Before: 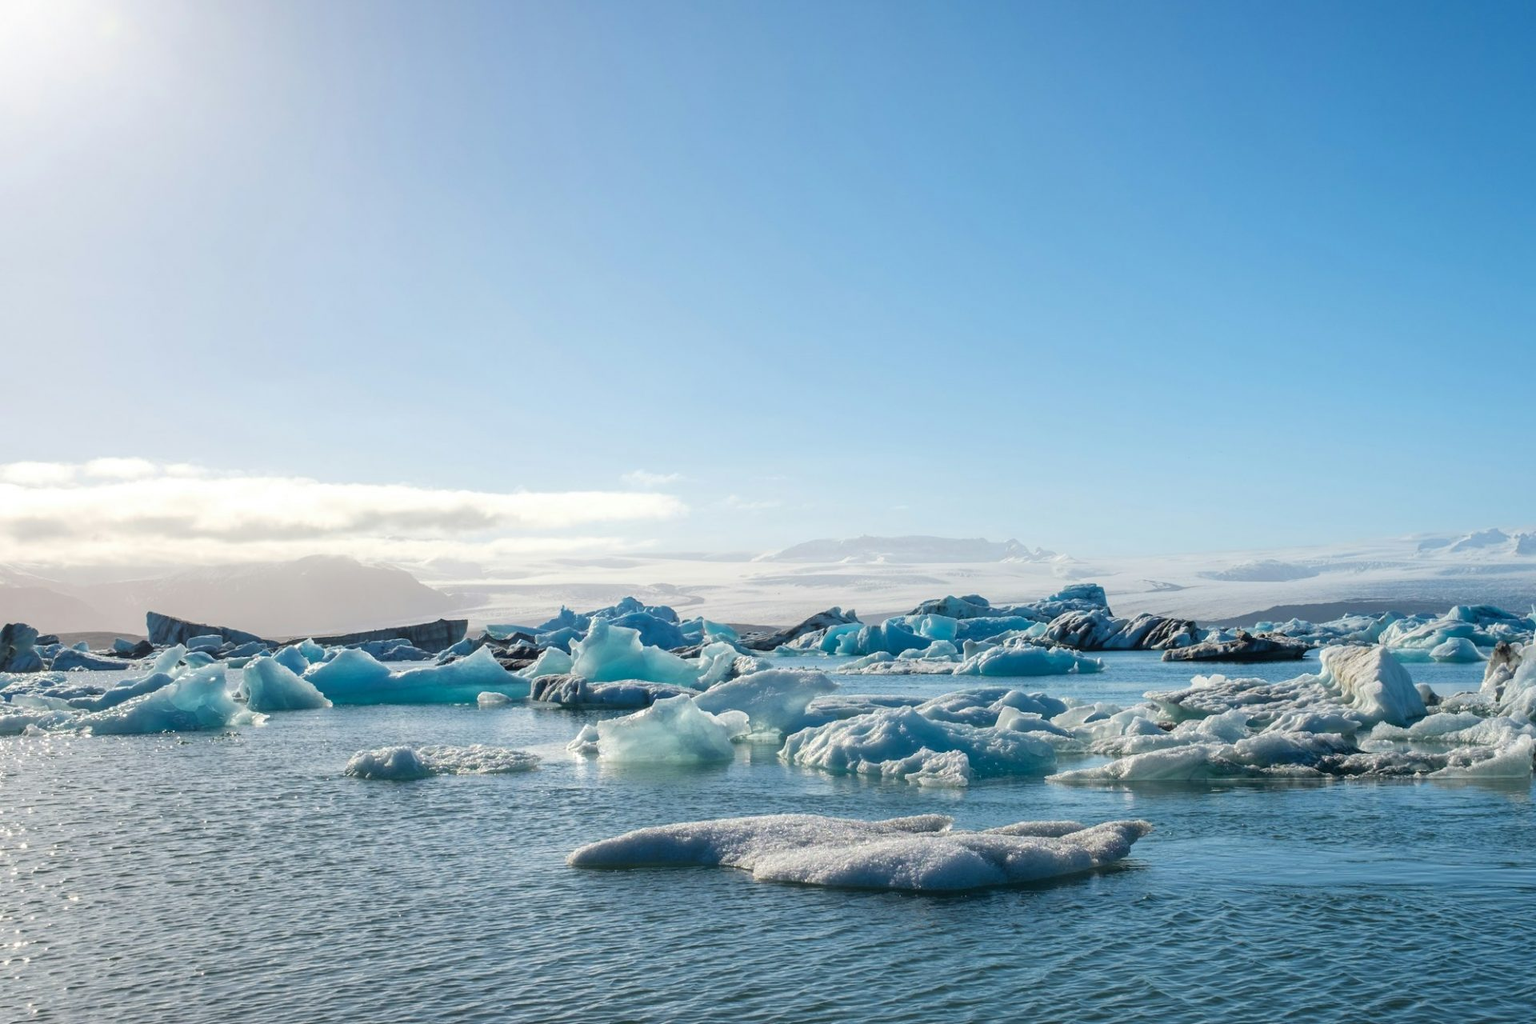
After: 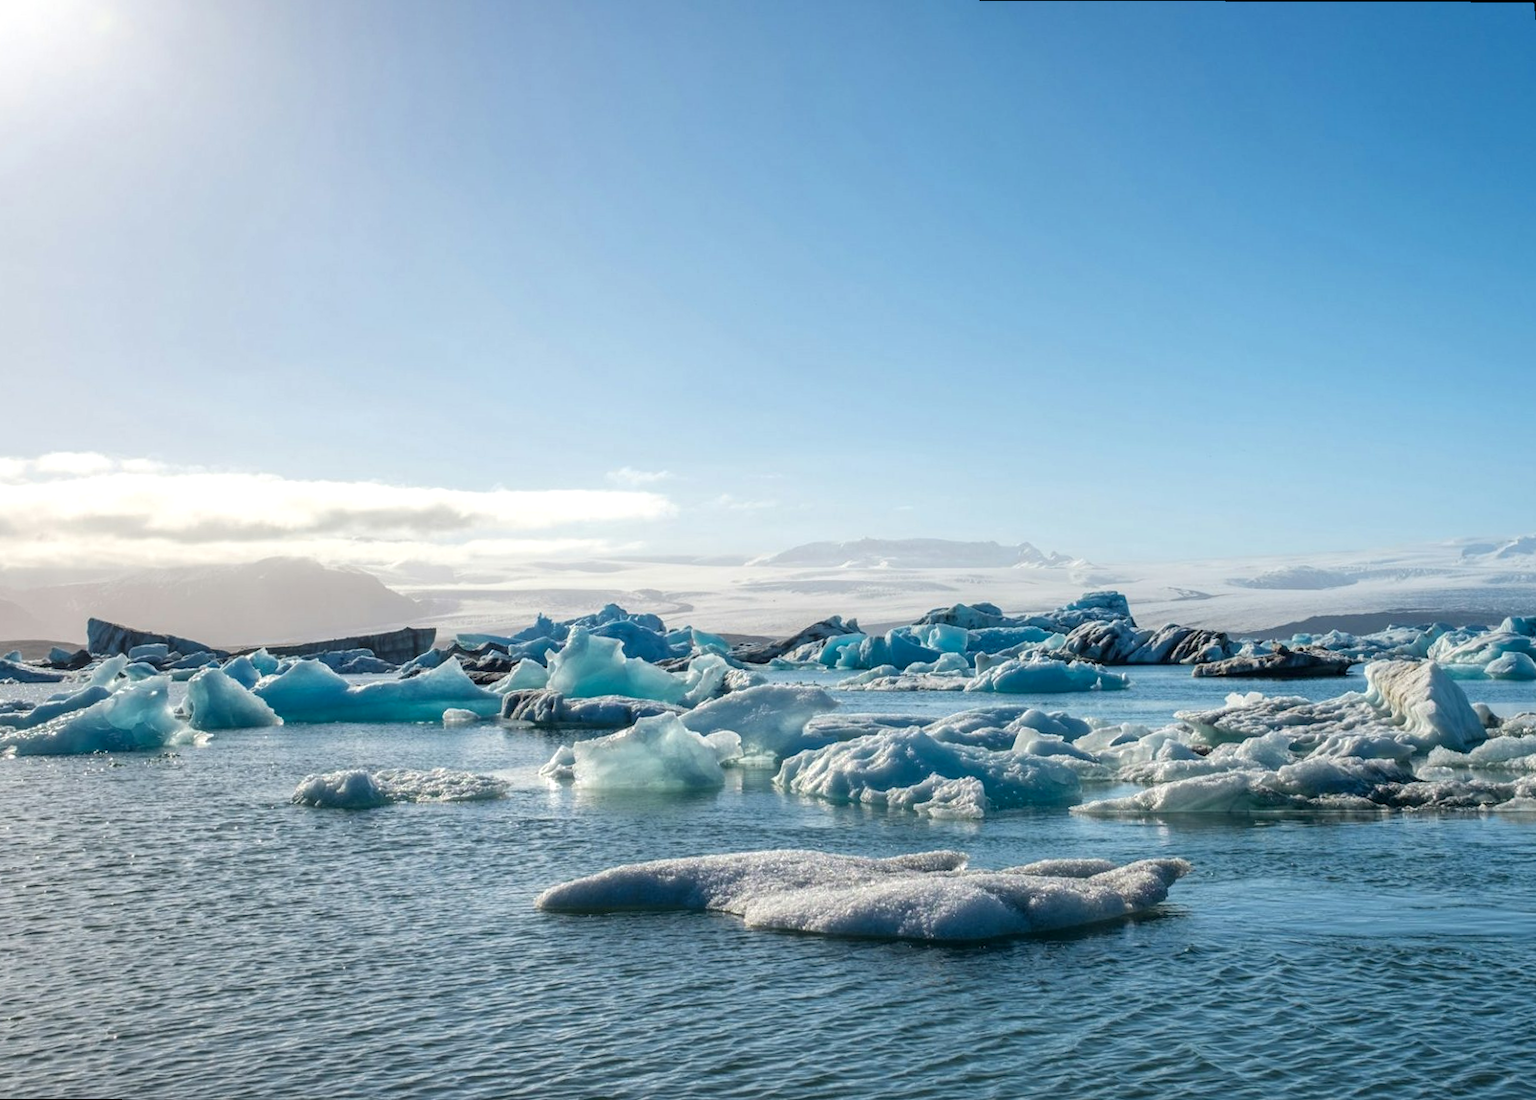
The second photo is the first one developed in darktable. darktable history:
rotate and perspective: rotation 0.215°, lens shift (vertical) -0.139, crop left 0.069, crop right 0.939, crop top 0.002, crop bottom 0.996
local contrast: on, module defaults
